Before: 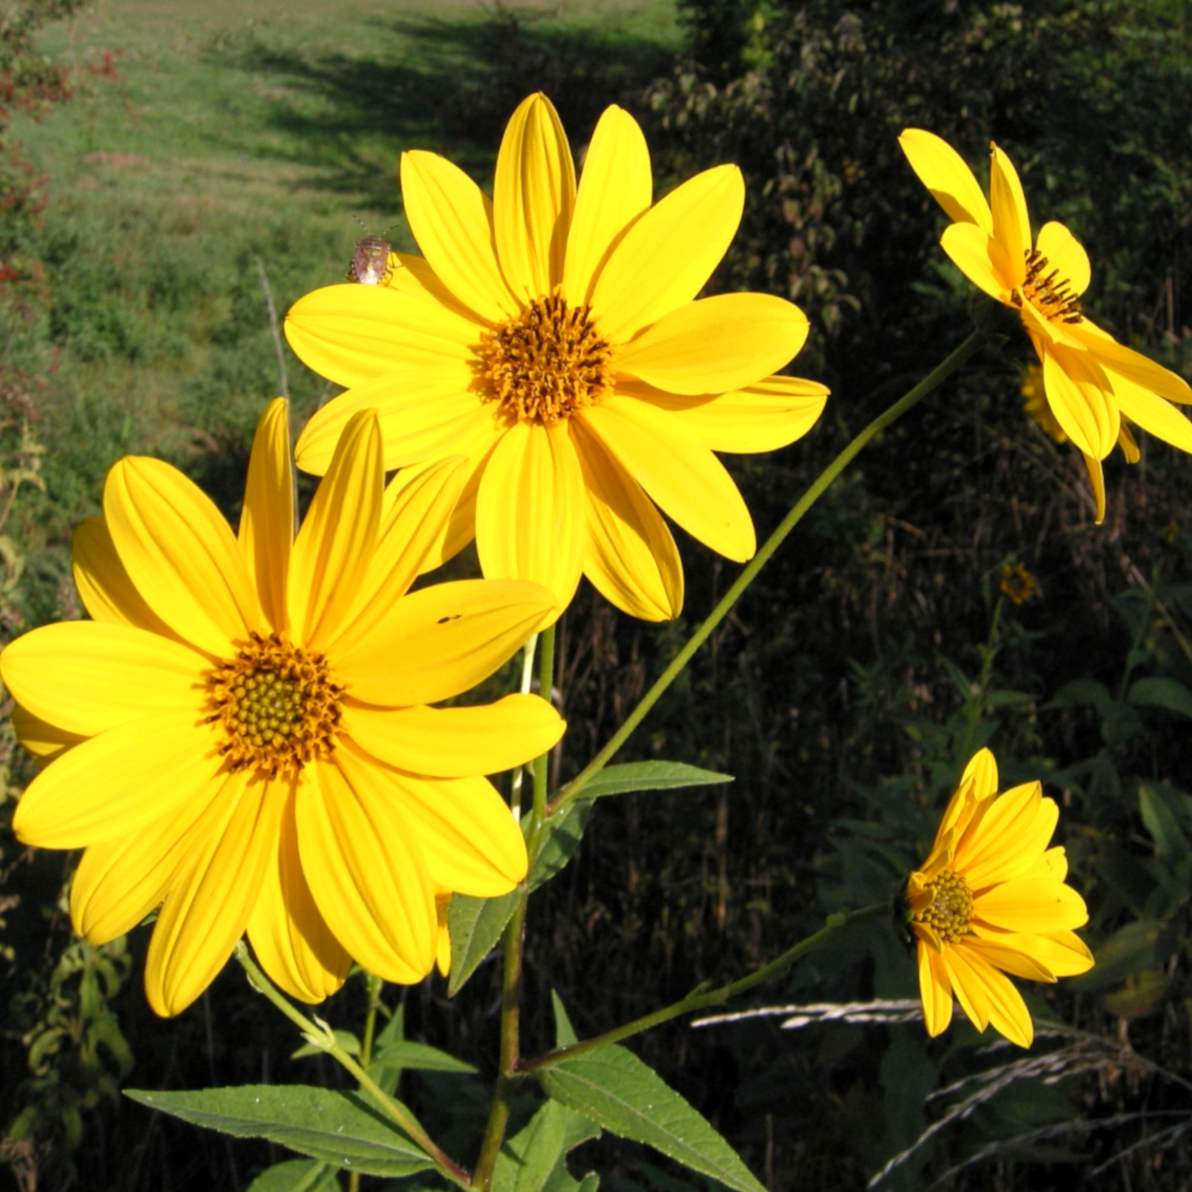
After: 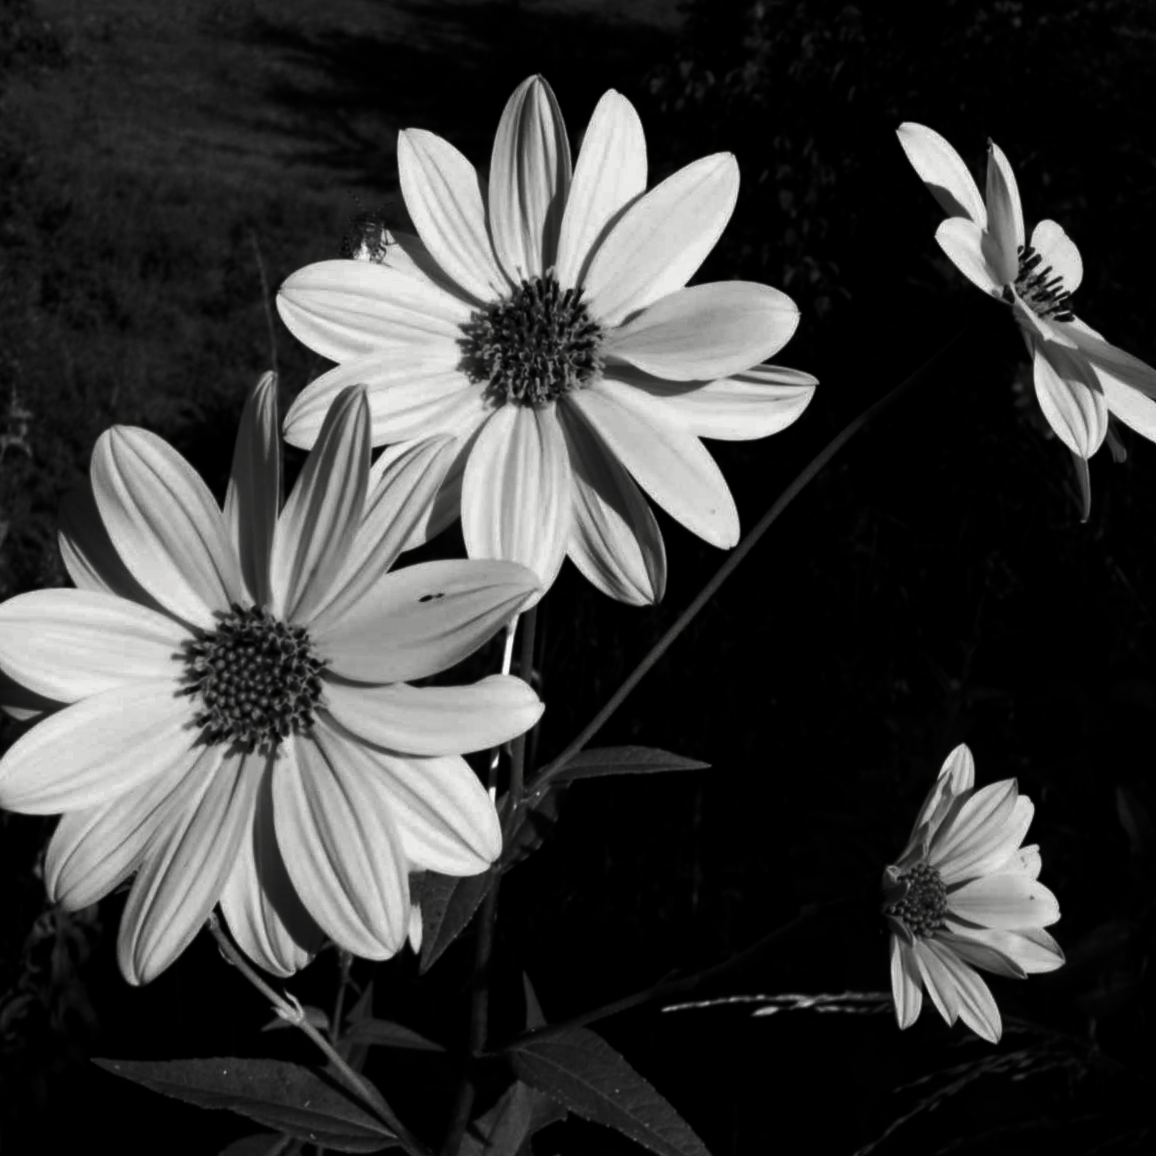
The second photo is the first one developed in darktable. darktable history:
contrast brightness saturation: contrast 0.019, brightness -0.986, saturation -0.994
exposure: compensate exposure bias true, compensate highlight preservation false
crop and rotate: angle -1.78°
